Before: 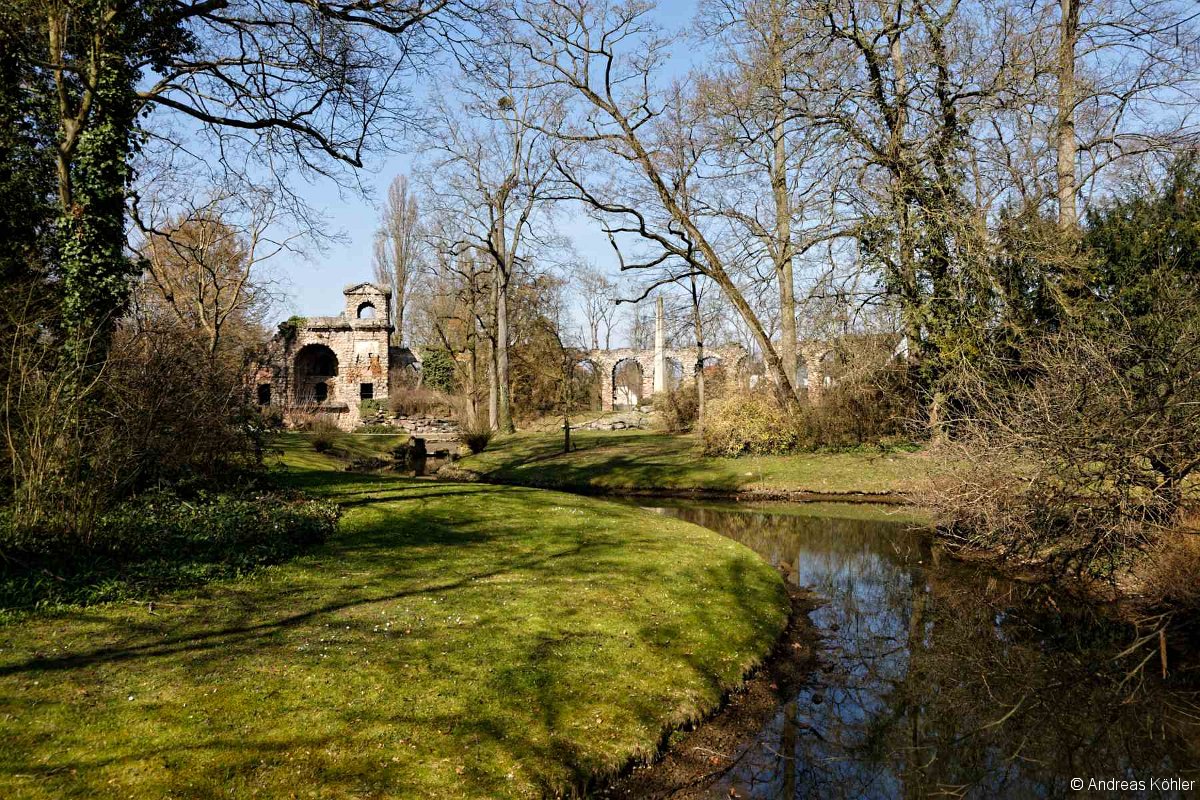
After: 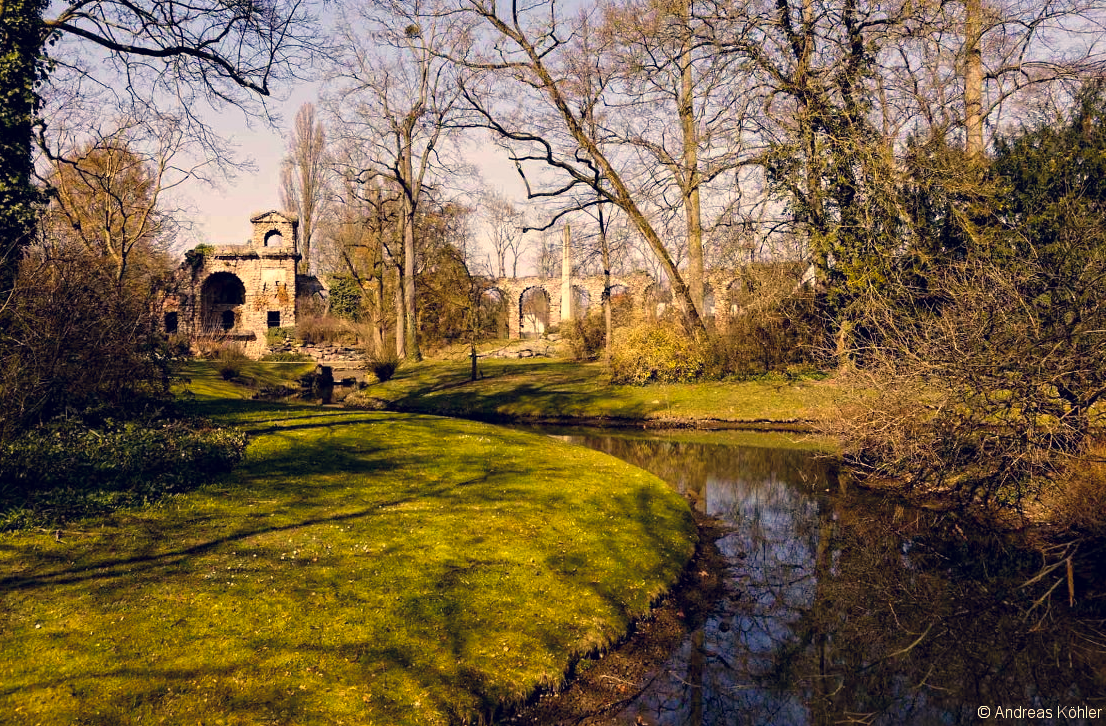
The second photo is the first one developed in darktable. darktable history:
crop and rotate: left 7.814%, top 9.139%
color correction: highlights a* 20.13, highlights b* 27.74, shadows a* 3.41, shadows b* -16.67, saturation 0.738
color balance rgb: highlights gain › luminance 6.48%, highlights gain › chroma 2.572%, highlights gain › hue 92.59°, linear chroma grading › global chroma 5.967%, perceptual saturation grading › global saturation 31.153%, global vibrance 20%
